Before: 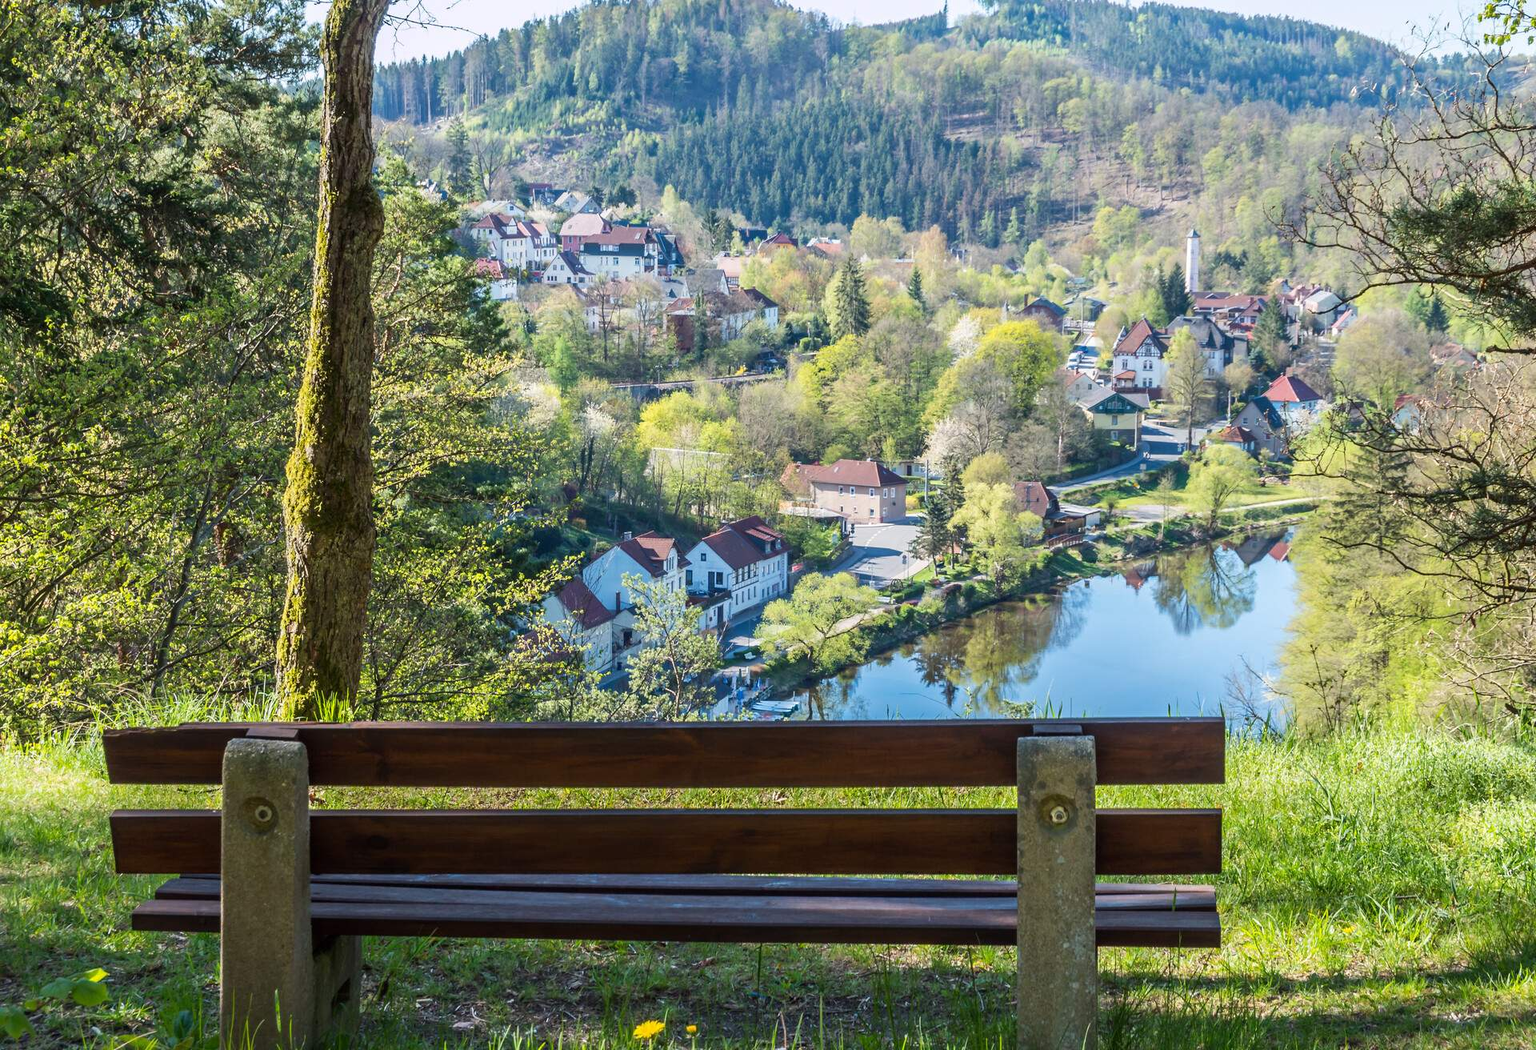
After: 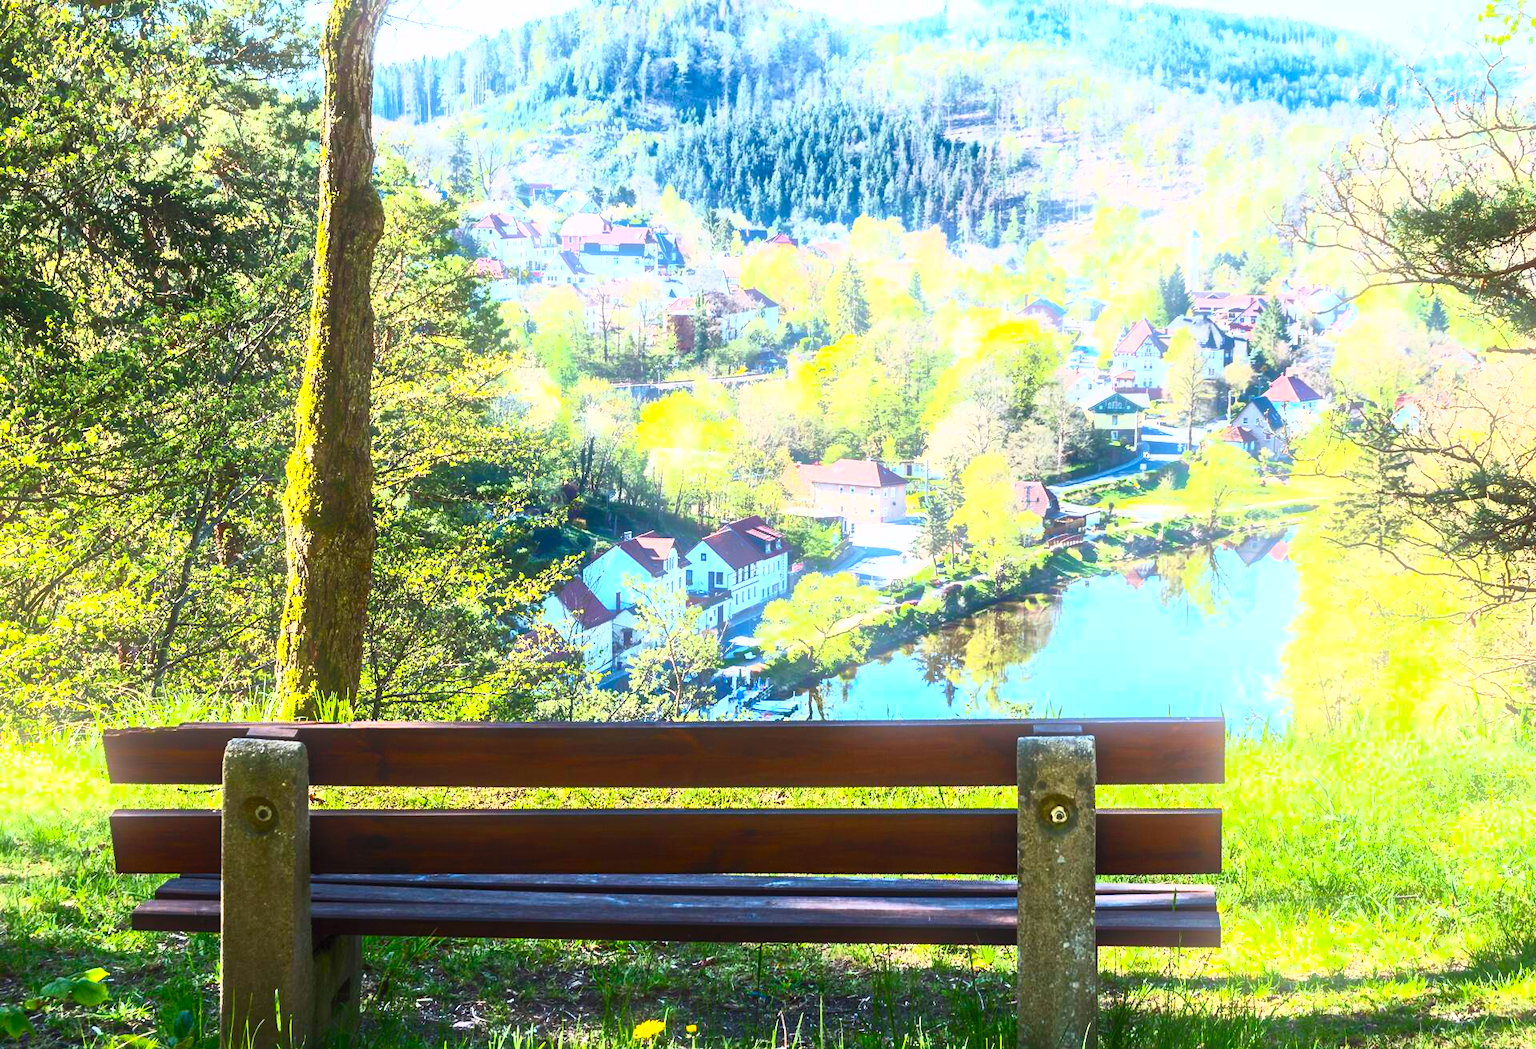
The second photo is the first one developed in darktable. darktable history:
contrast brightness saturation: contrast 0.83, brightness 0.59, saturation 0.59
bloom: size 9%, threshold 100%, strength 7%
exposure: compensate exposure bias true, compensate highlight preservation false
